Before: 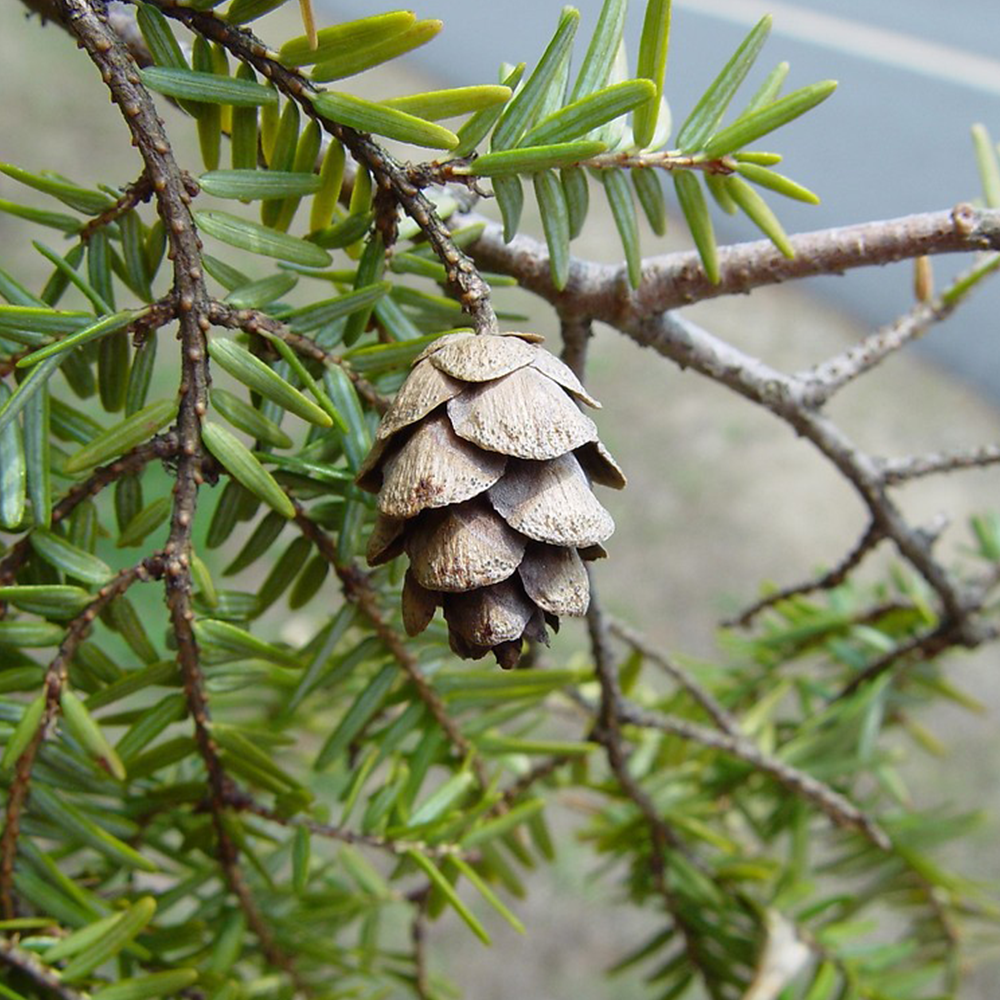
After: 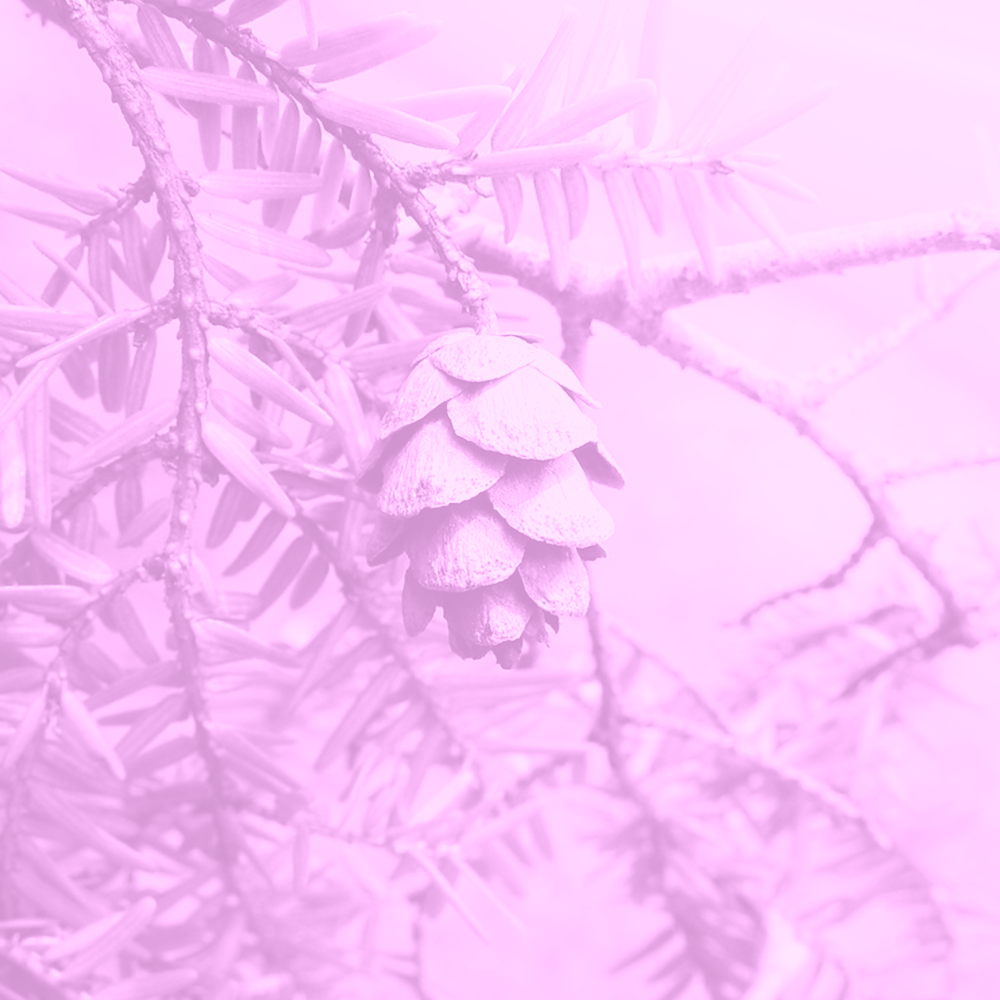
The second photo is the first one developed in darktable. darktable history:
shadows and highlights: shadows -90, highlights 90, soften with gaussian
colorize: hue 331.2°, saturation 75%, source mix 30.28%, lightness 70.52%, version 1
velvia: on, module defaults
tone equalizer: -8 EV -0.417 EV, -7 EV -0.389 EV, -6 EV -0.333 EV, -5 EV -0.222 EV, -3 EV 0.222 EV, -2 EV 0.333 EV, -1 EV 0.389 EV, +0 EV 0.417 EV, edges refinement/feathering 500, mask exposure compensation -1.57 EV, preserve details no
